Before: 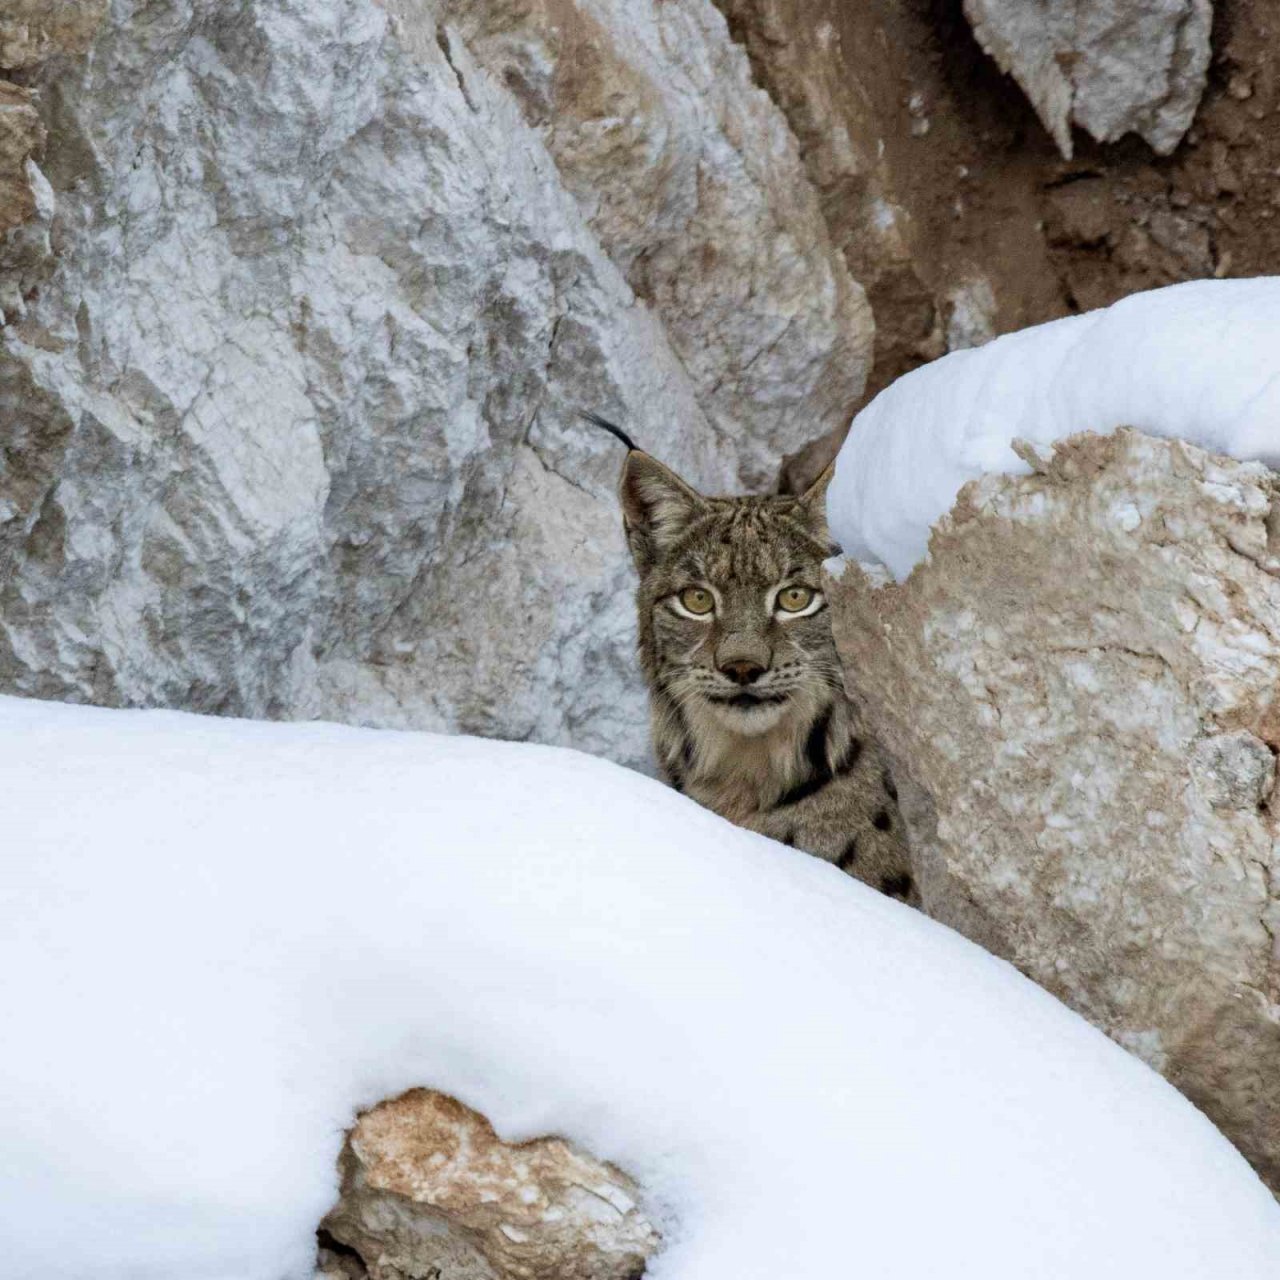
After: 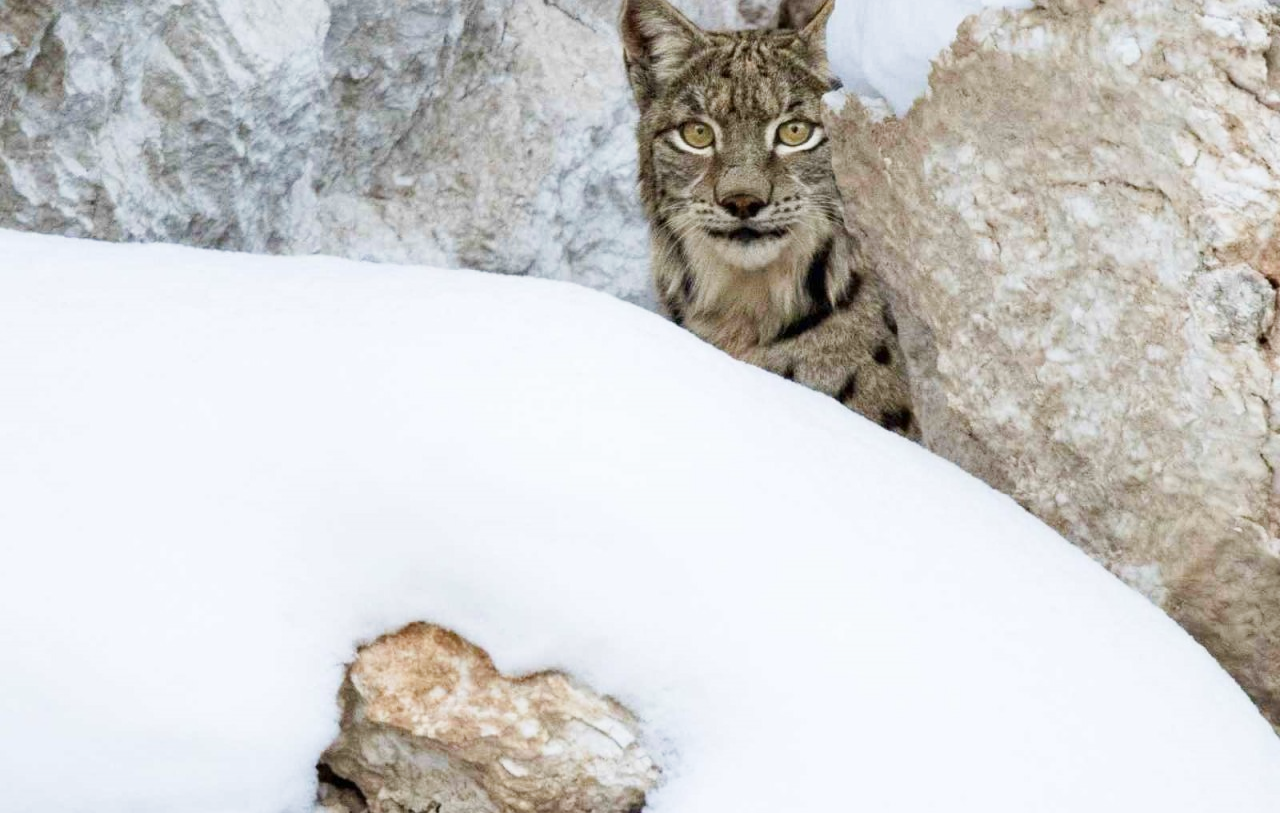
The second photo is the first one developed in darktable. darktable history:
crop and rotate: top 36.435%
base curve: curves: ch0 [(0, 0) (0.204, 0.334) (0.55, 0.733) (1, 1)], preserve colors none
